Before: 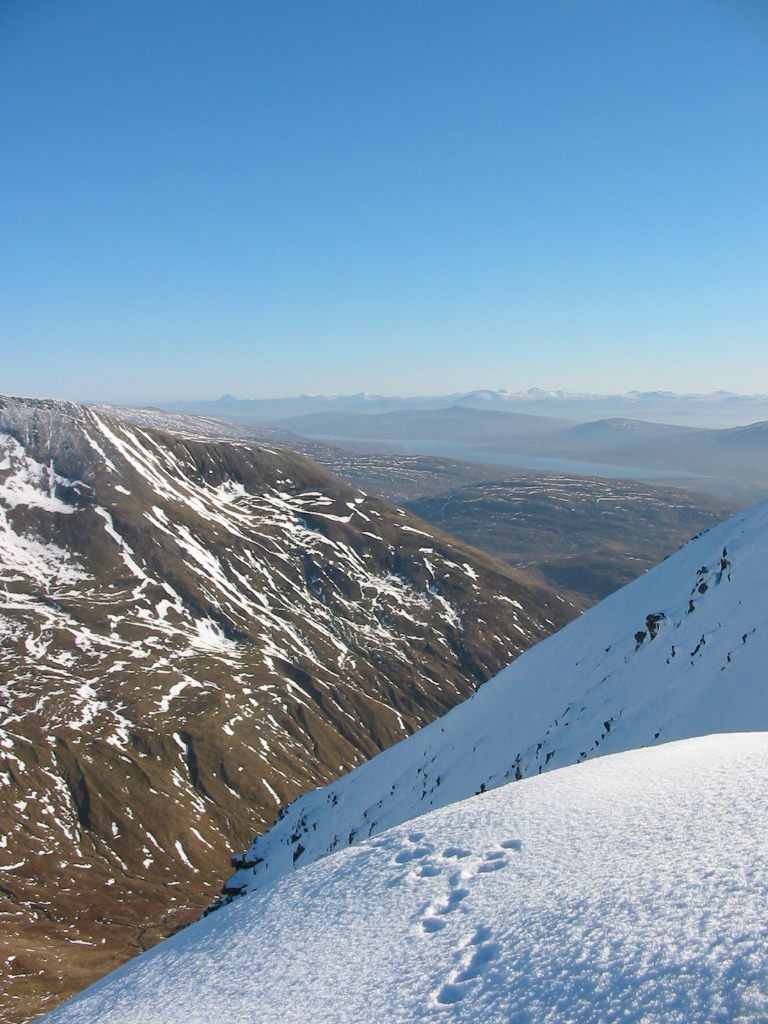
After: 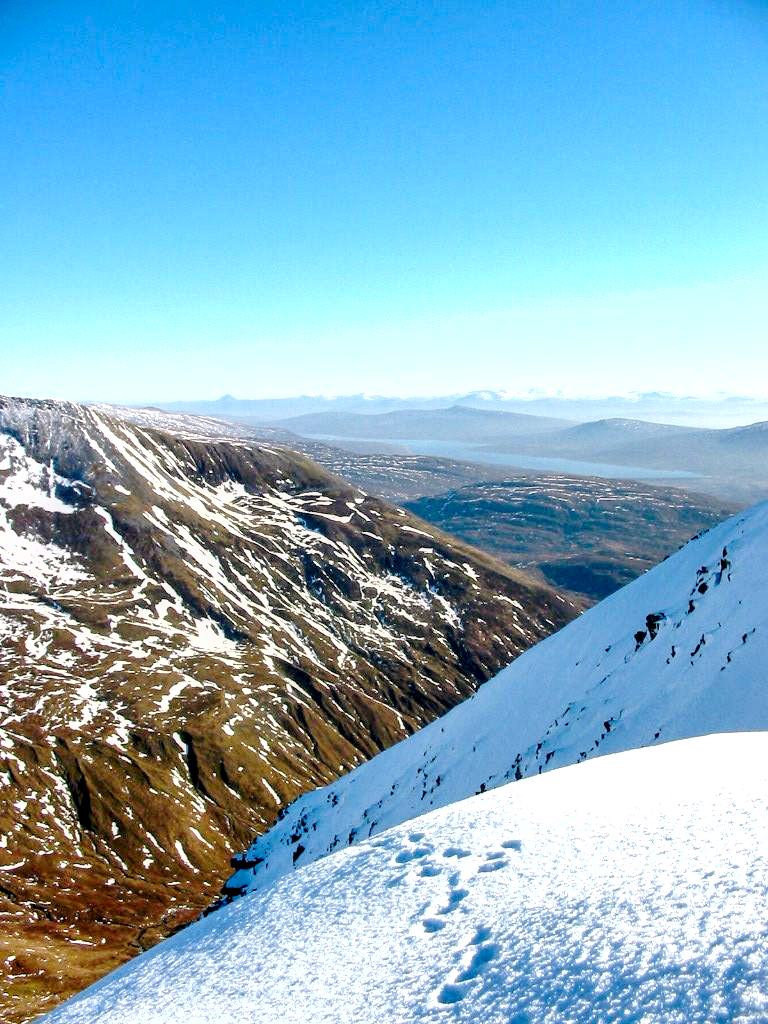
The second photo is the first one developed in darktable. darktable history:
exposure: black level correction 0.035, exposure 0.9 EV, compensate highlight preservation false
base curve: curves: ch0 [(0, 0) (0.073, 0.04) (0.157, 0.139) (0.492, 0.492) (0.758, 0.758) (1, 1)], preserve colors none
shadows and highlights: shadows 29.32, highlights -29.32, low approximation 0.01, soften with gaussian
local contrast: on, module defaults
